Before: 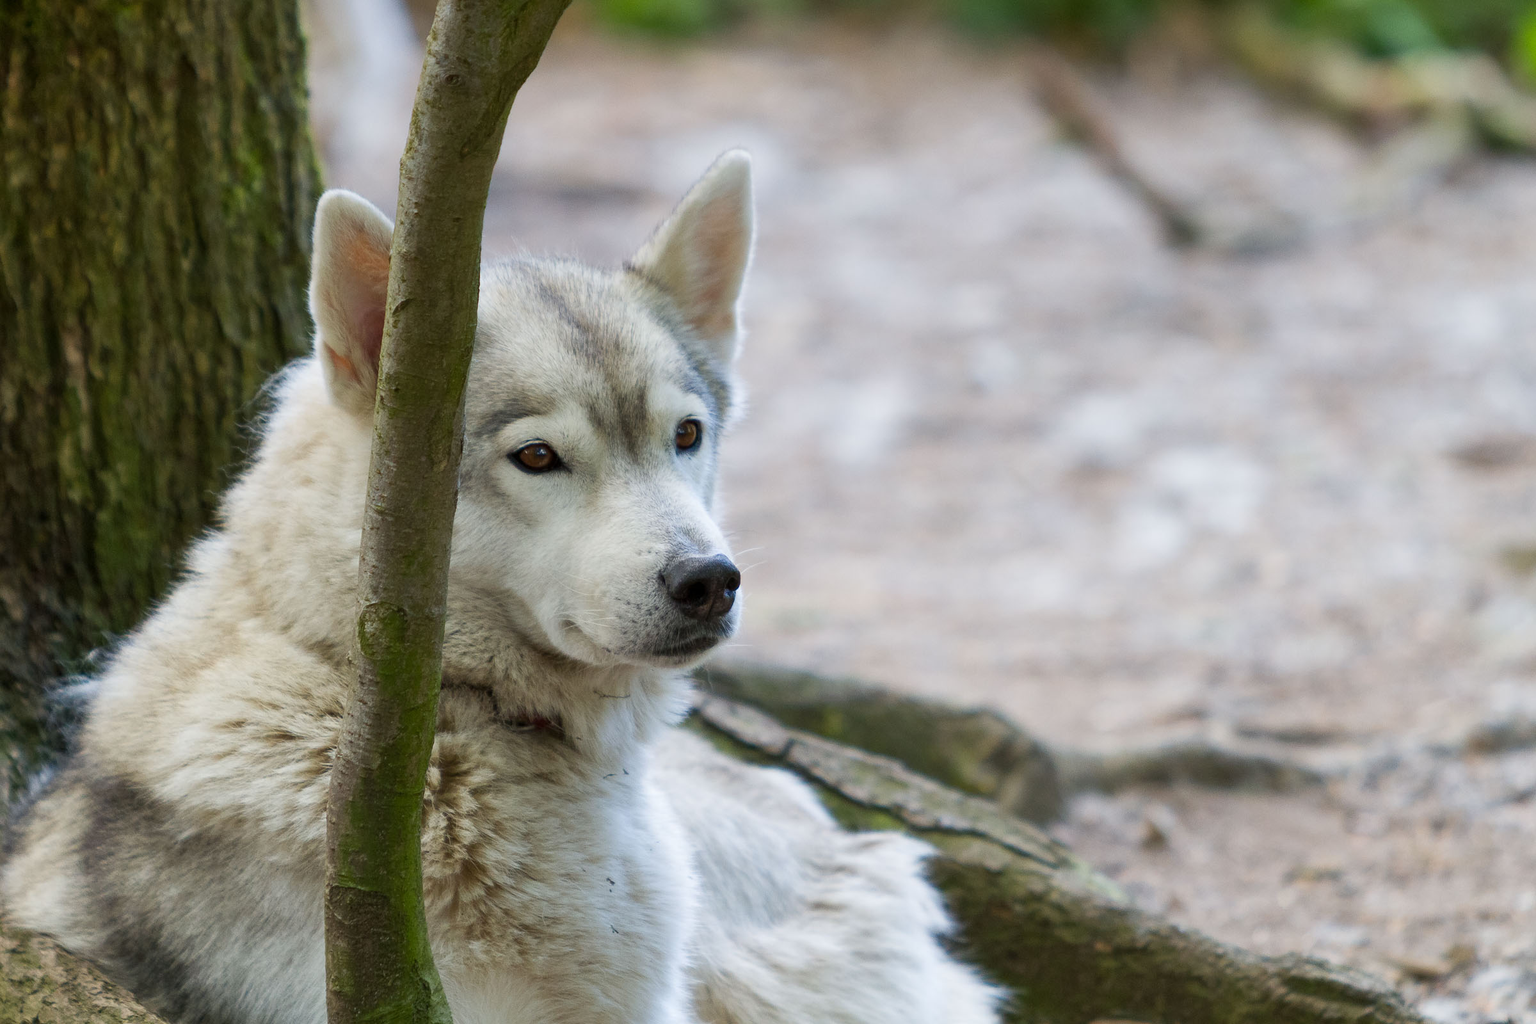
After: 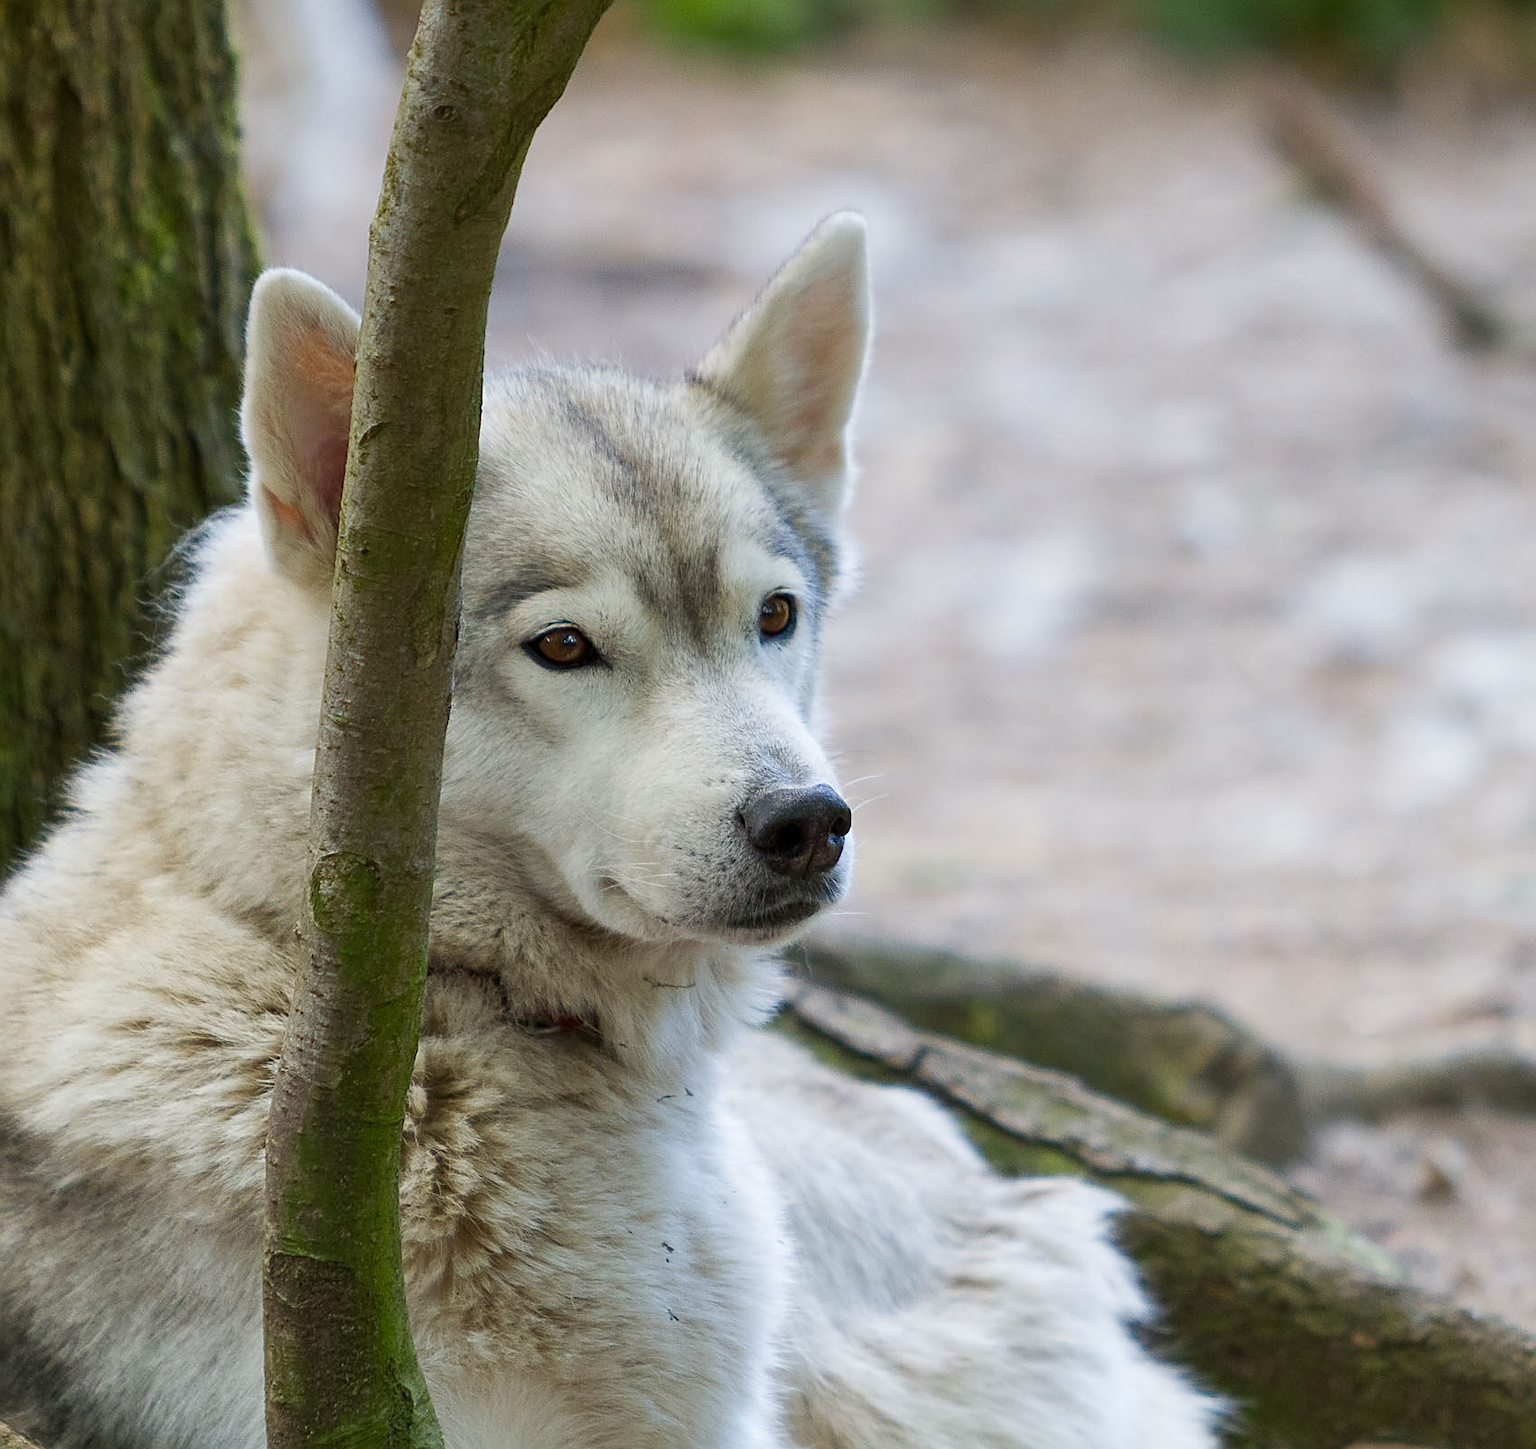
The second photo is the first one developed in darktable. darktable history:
sharpen: on, module defaults
crop and rotate: left 9.057%, right 20.27%
